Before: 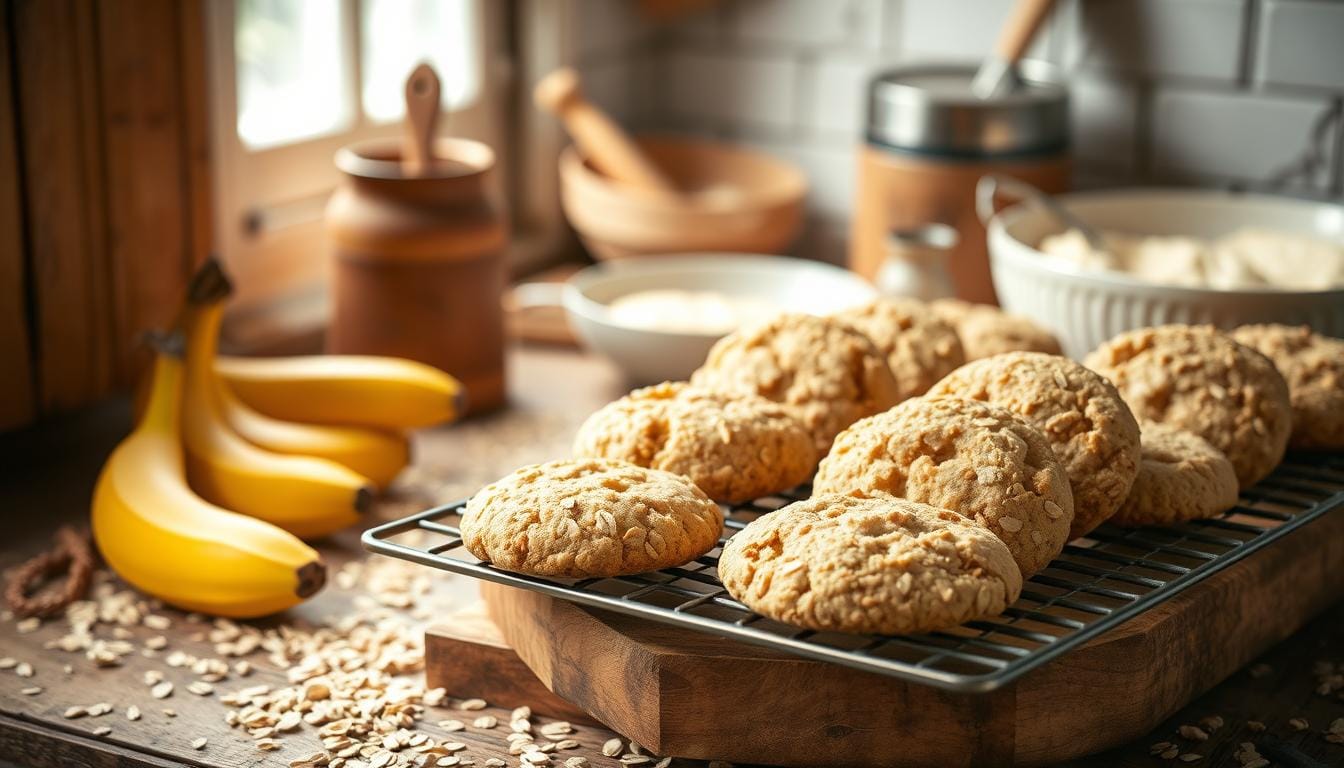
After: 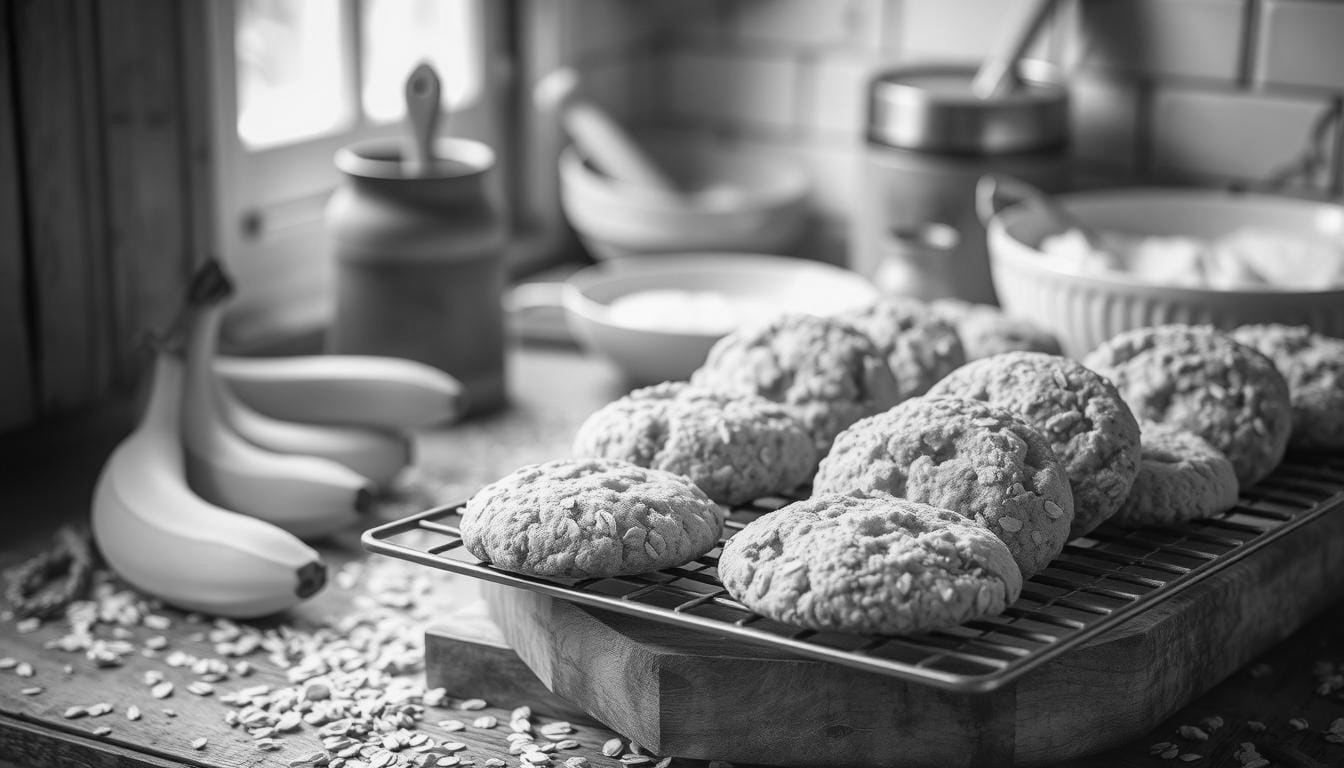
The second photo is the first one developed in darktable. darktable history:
monochrome: on, module defaults
local contrast: detail 110%
color correction: highlights a* 1.12, highlights b* 24.26, shadows a* 15.58, shadows b* 24.26
